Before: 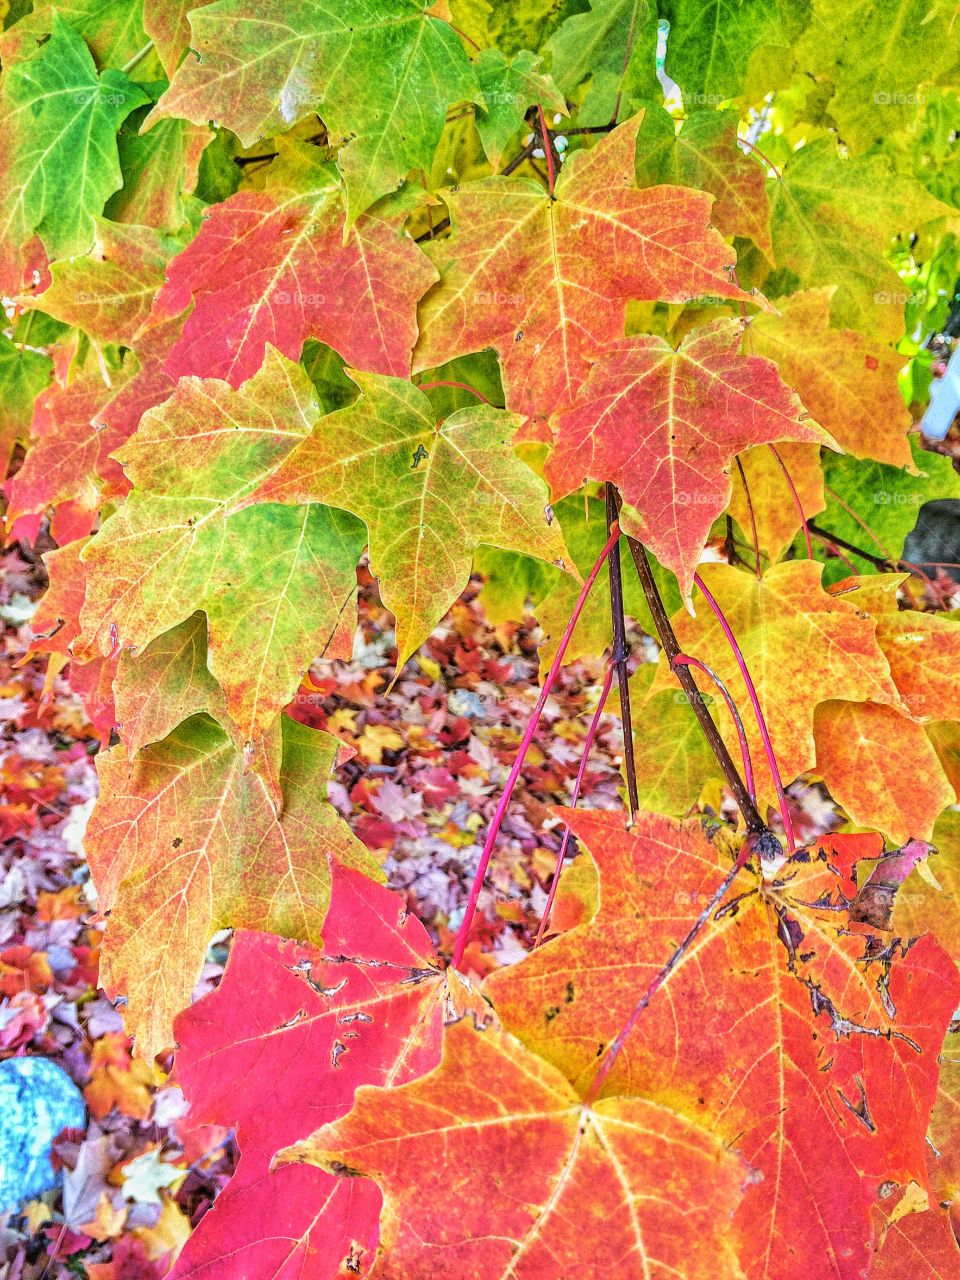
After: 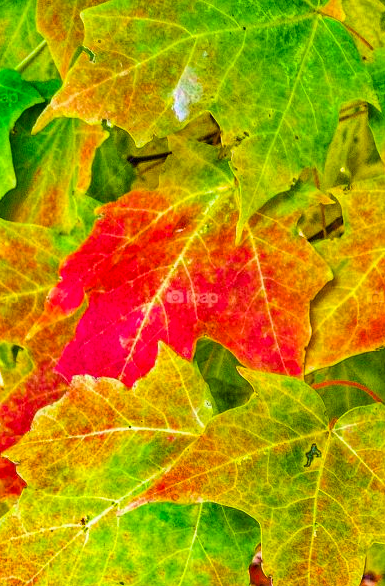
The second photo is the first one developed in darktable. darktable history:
shadows and highlights: shadows 60.9, shadows color adjustment 97.67%, soften with gaussian
crop and rotate: left 11.247%, top 0.119%, right 48.624%, bottom 54.077%
velvia: on, module defaults
color balance rgb: linear chroma grading › shadows 9.72%, linear chroma grading › highlights 9.883%, linear chroma grading › global chroma 15.459%, linear chroma grading › mid-tones 14.891%, perceptual saturation grading › global saturation 24.931%
